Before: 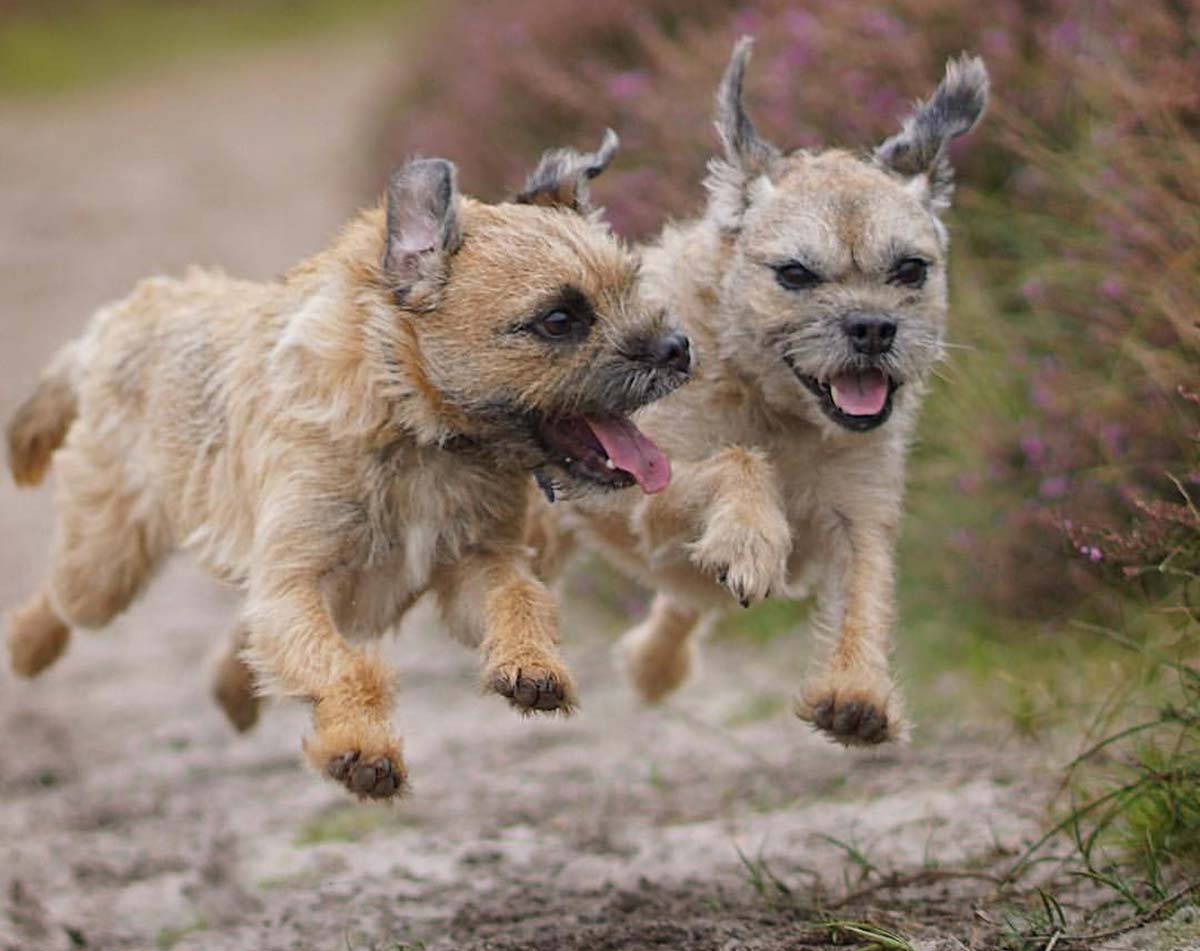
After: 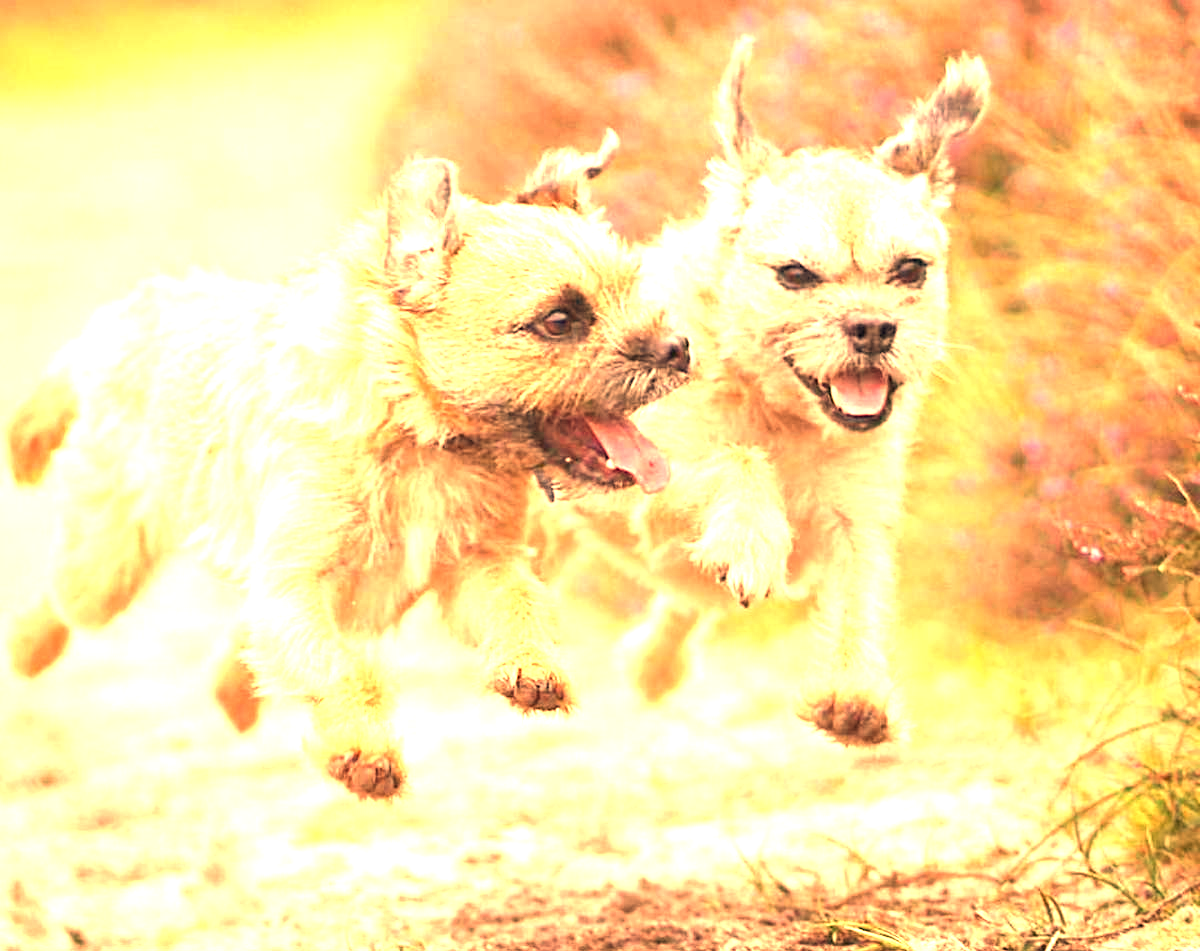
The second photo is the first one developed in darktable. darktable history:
exposure: black level correction 0, exposure 2.327 EV, compensate exposure bias true, compensate highlight preservation false
white balance: red 1.467, blue 0.684
